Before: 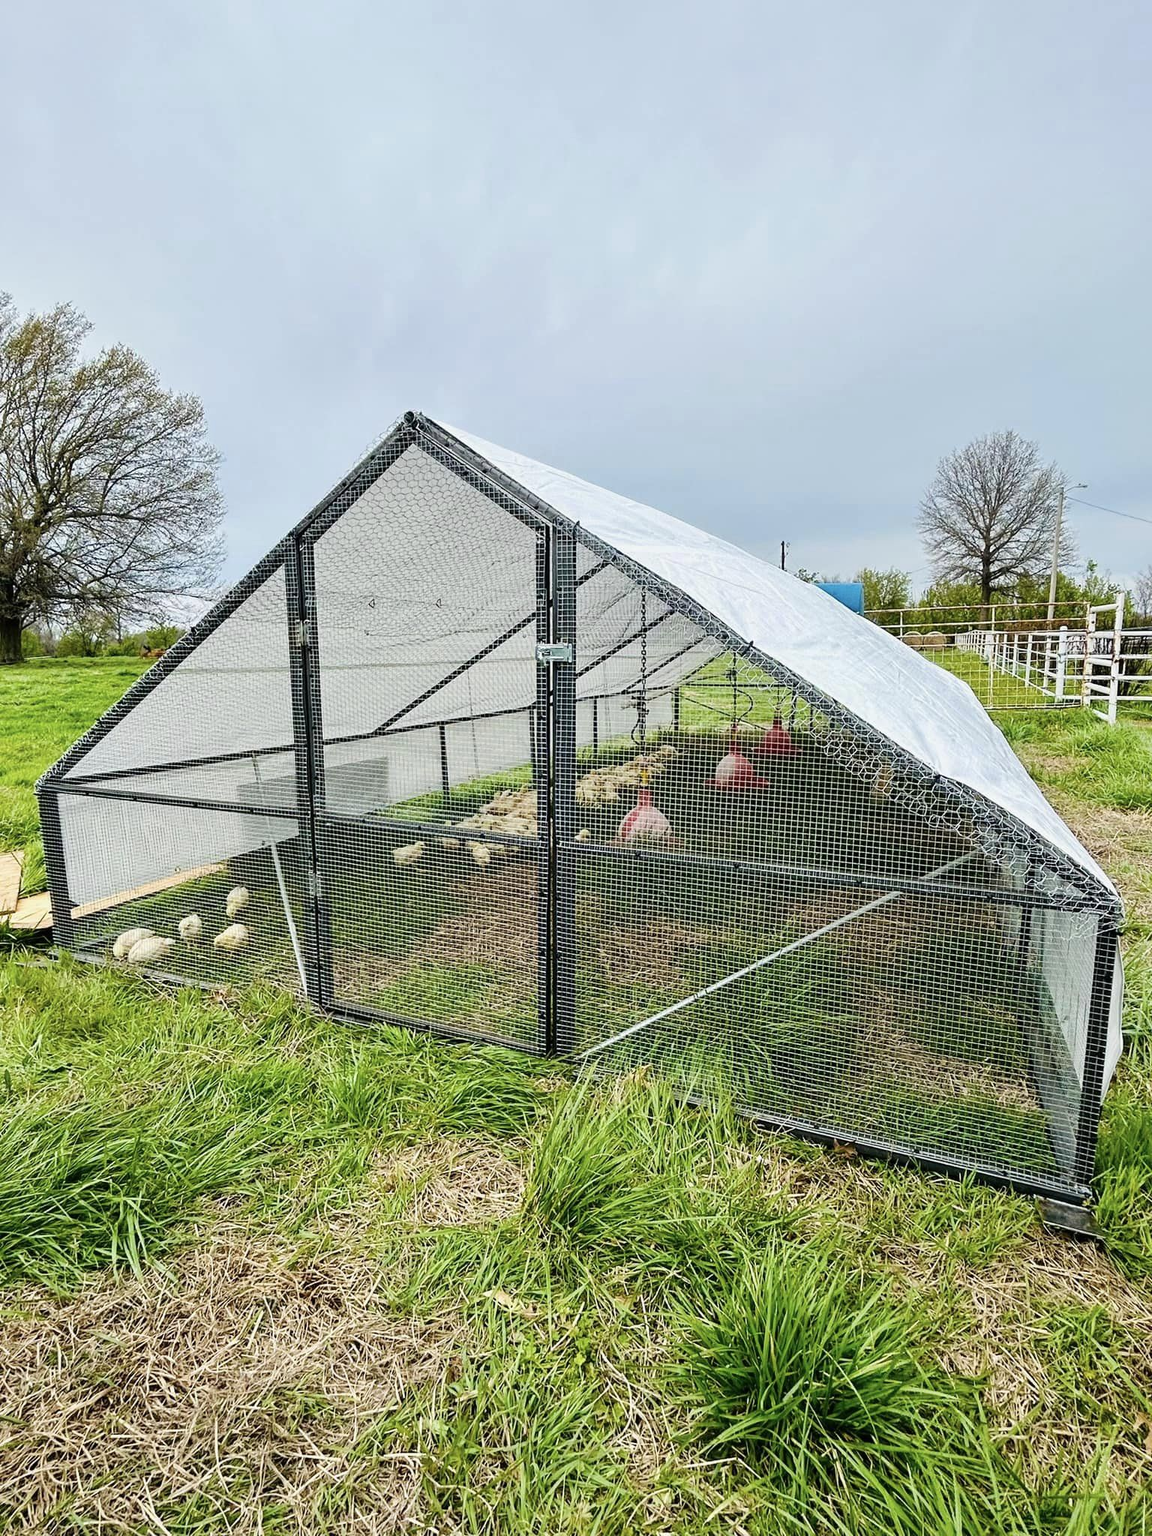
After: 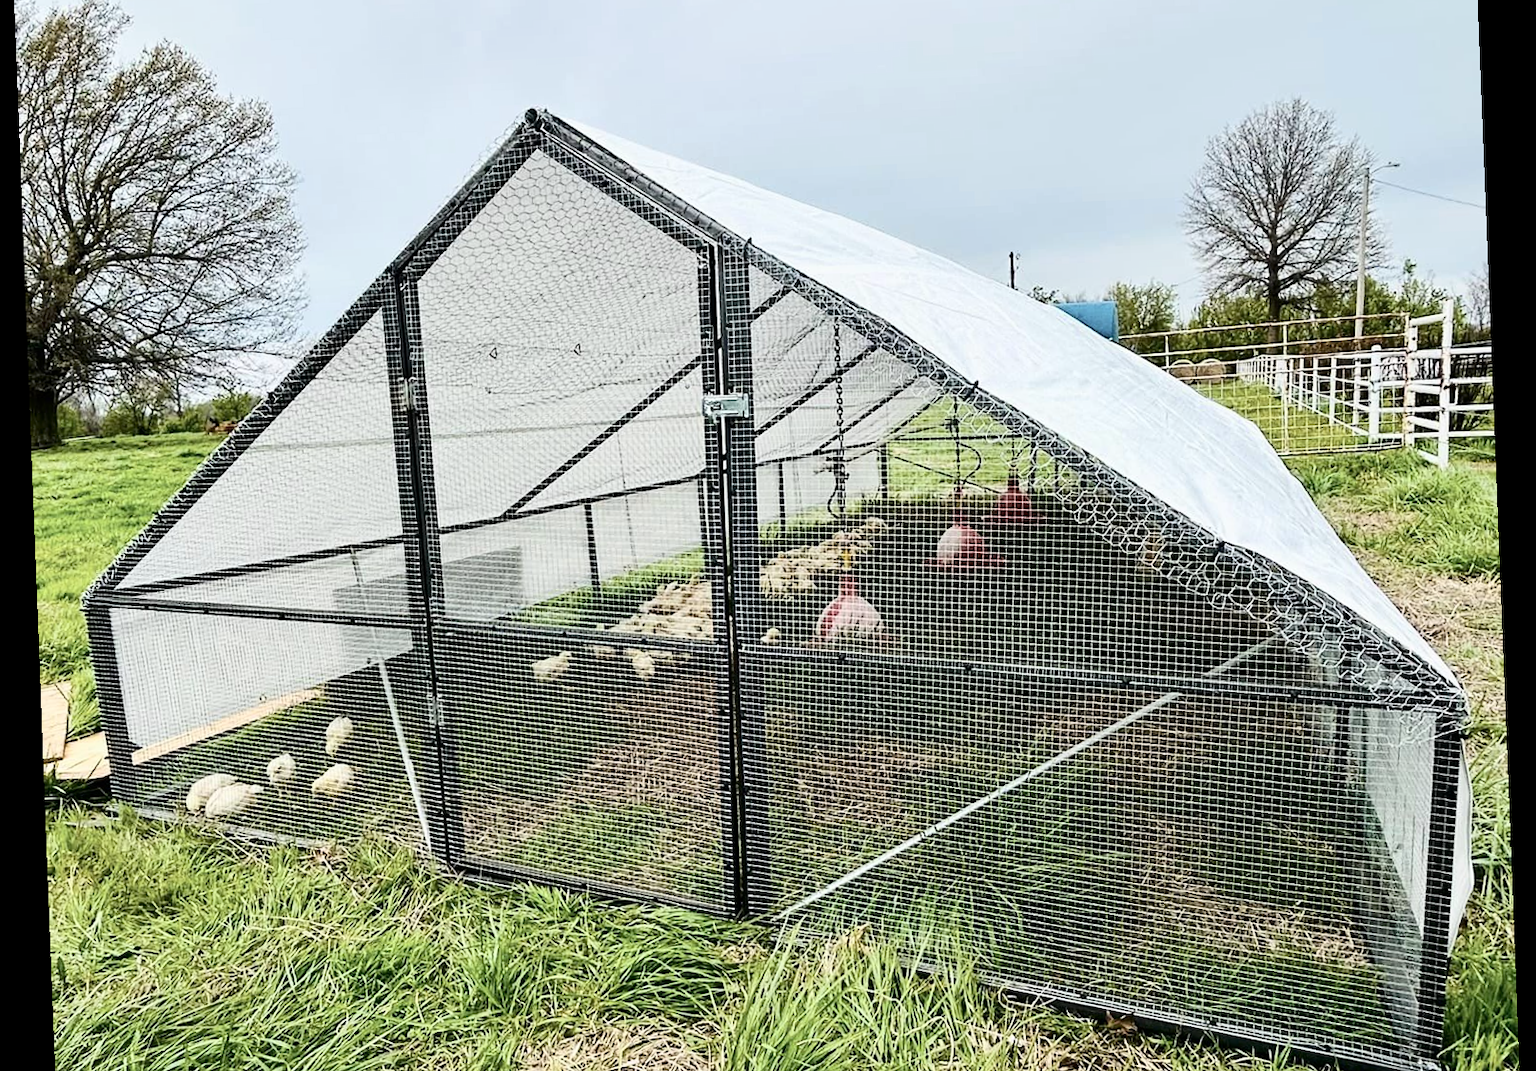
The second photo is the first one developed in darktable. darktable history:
rotate and perspective: rotation -2.22°, lens shift (horizontal) -0.022, automatic cropping off
contrast brightness saturation: contrast 0.25, saturation -0.31
crop and rotate: top 23.043%, bottom 23.437%
